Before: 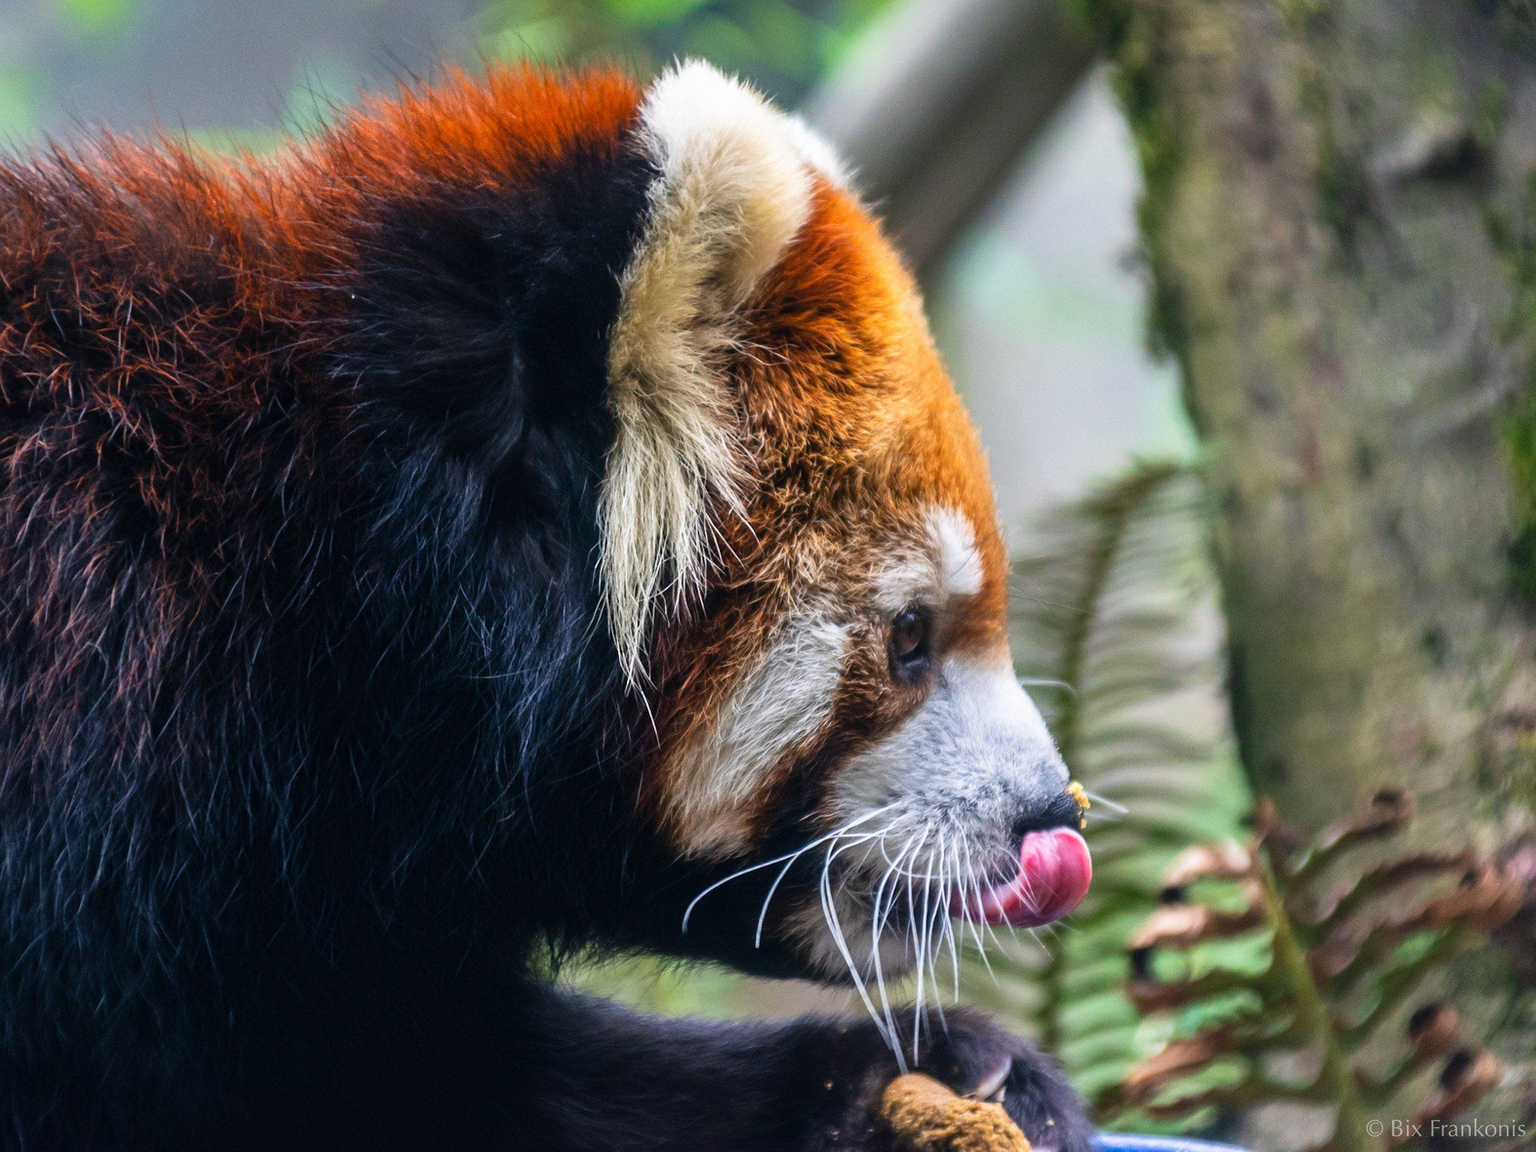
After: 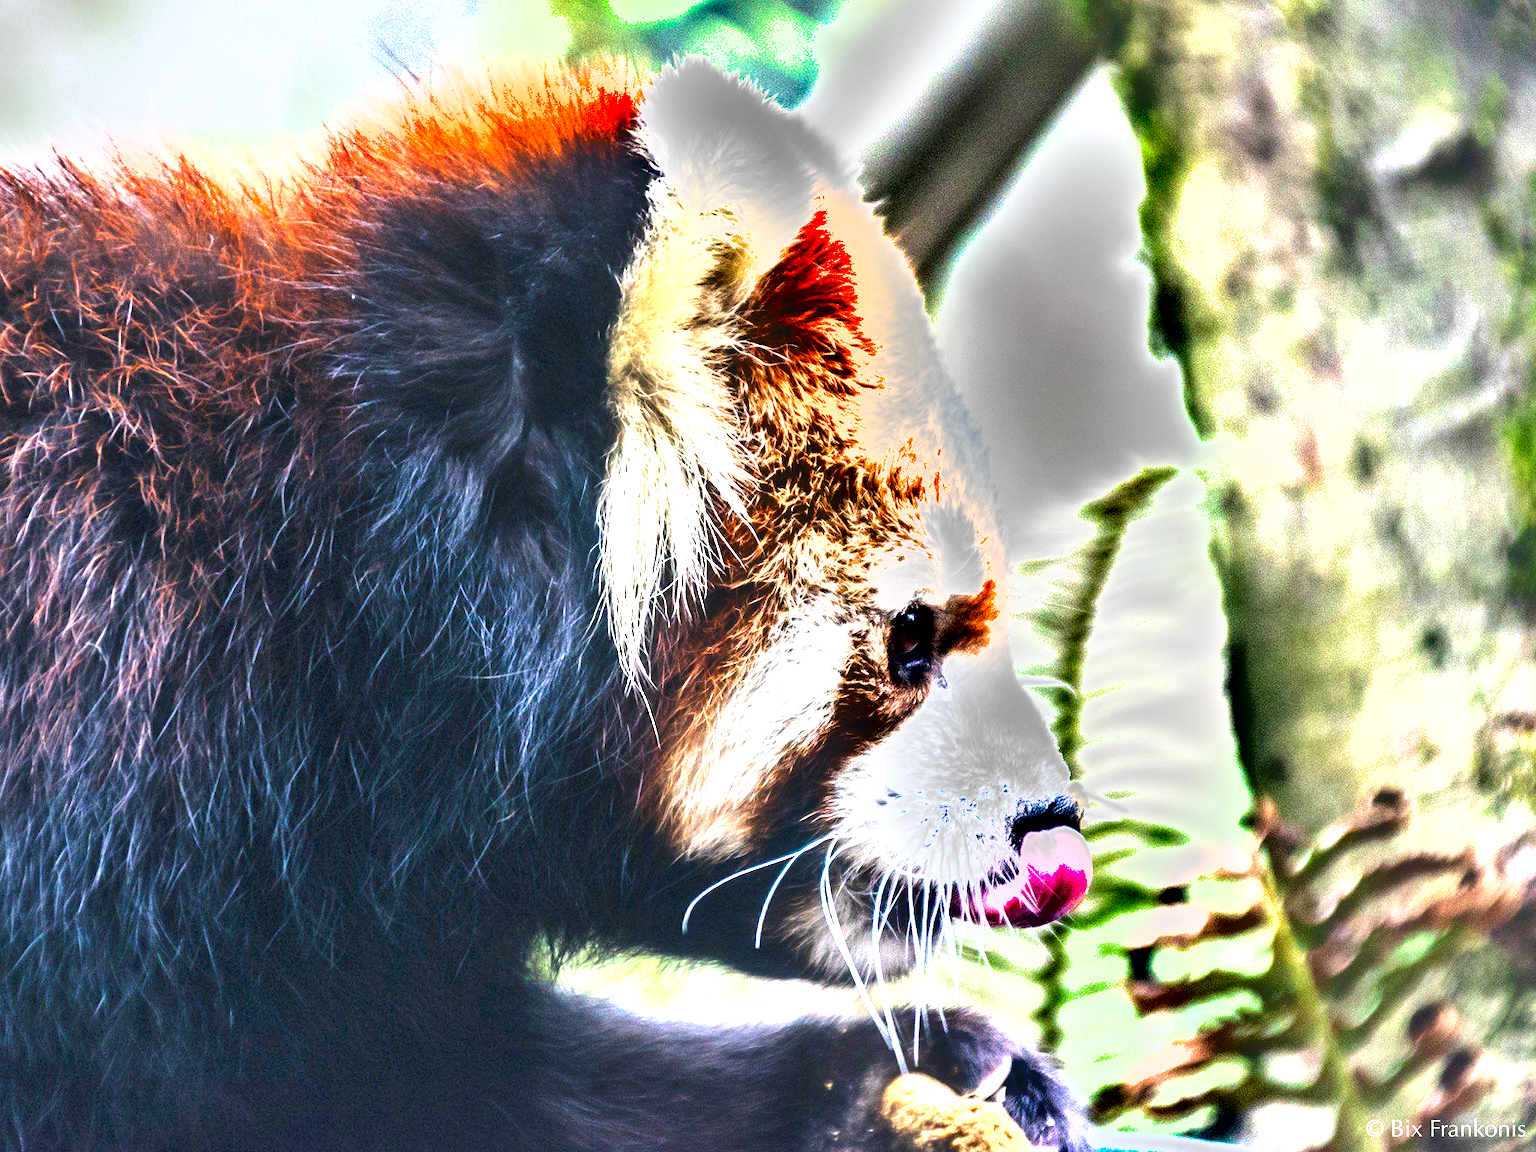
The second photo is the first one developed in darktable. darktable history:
exposure: black level correction 0, exposure 2.421 EV, compensate exposure bias true, compensate highlight preservation false
shadows and highlights: shadows 43.75, white point adjustment -1.51, soften with gaussian
